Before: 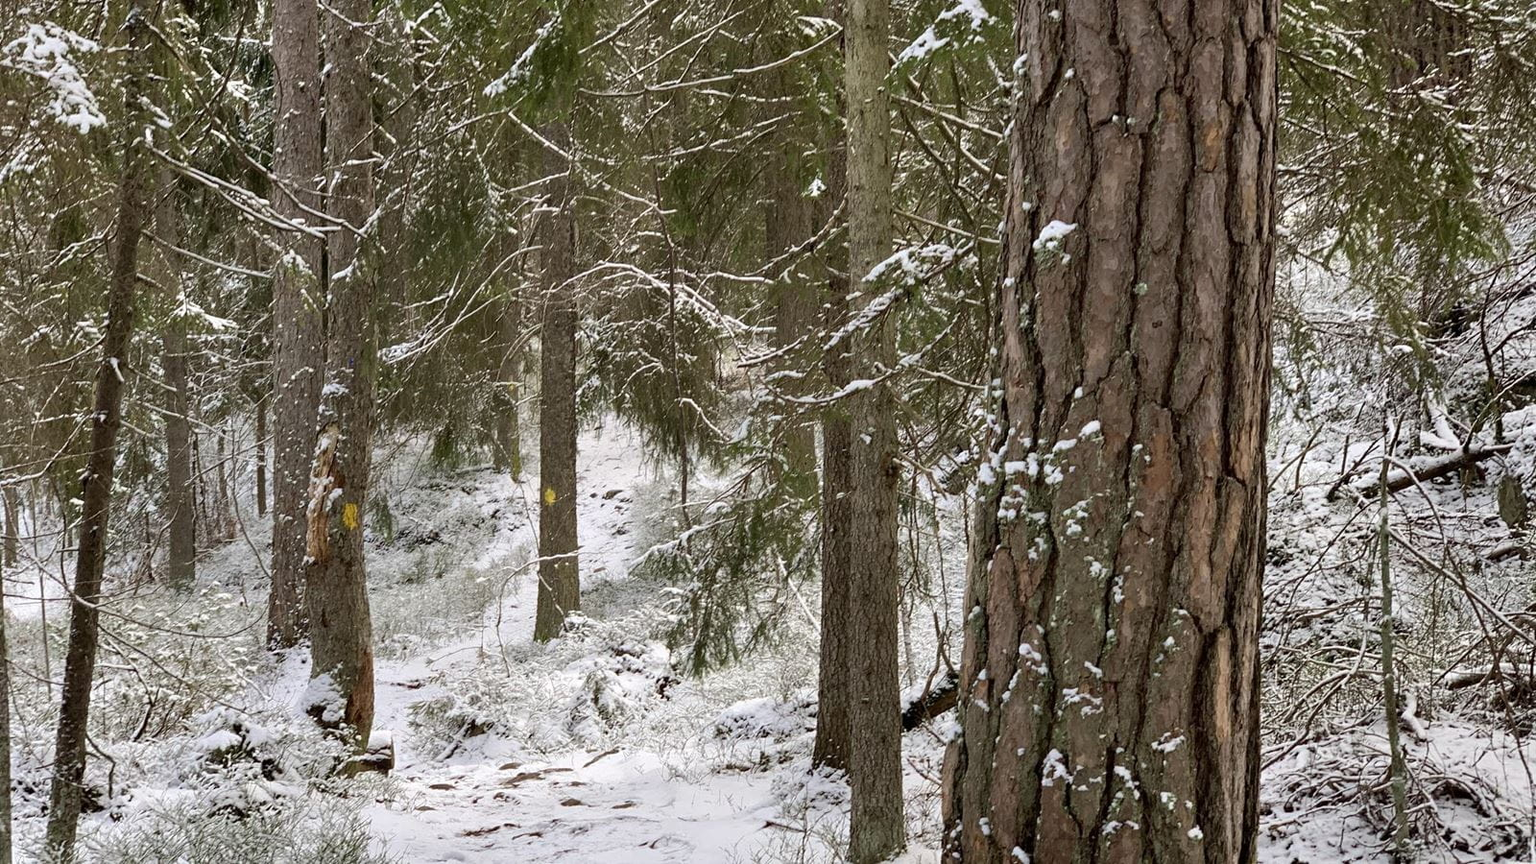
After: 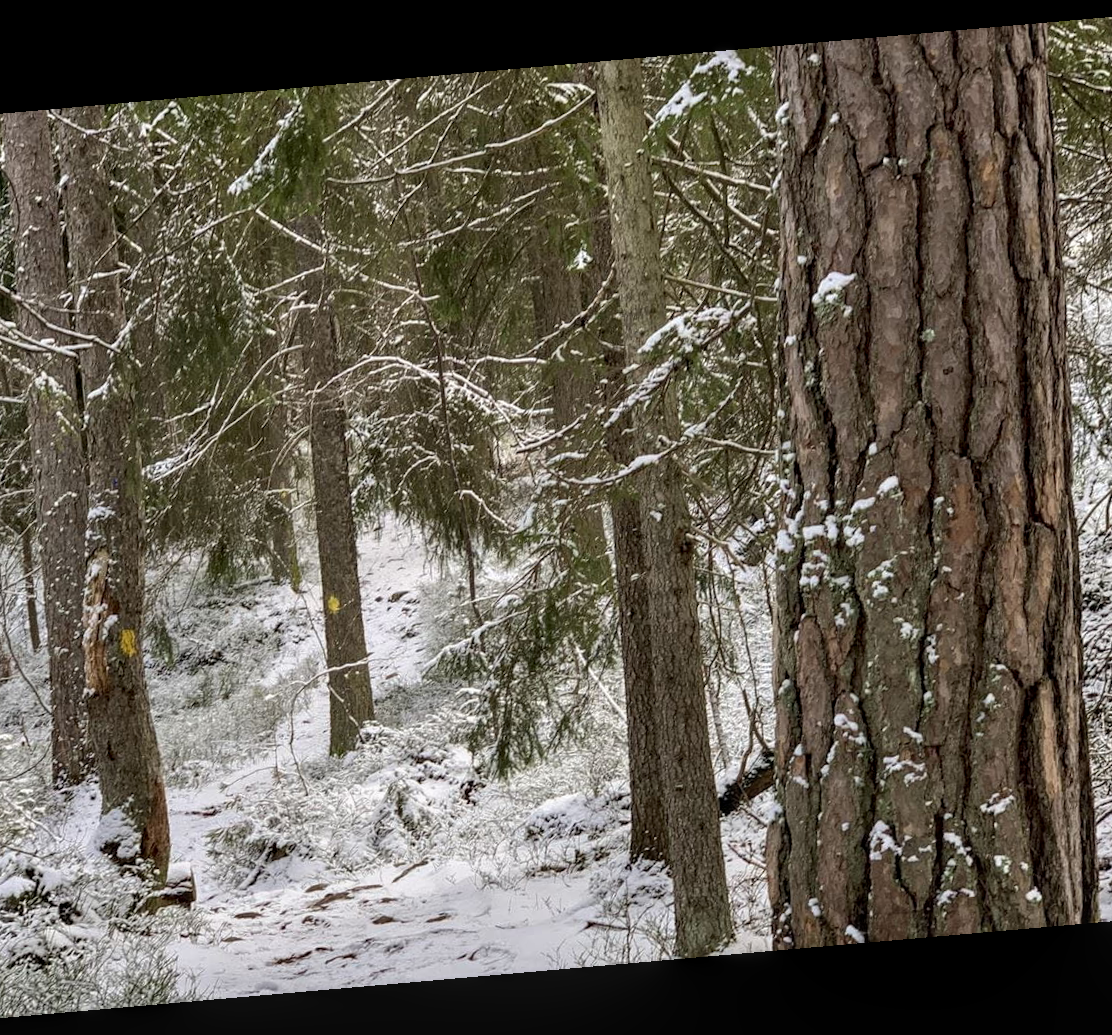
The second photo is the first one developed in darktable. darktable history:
local contrast: on, module defaults
crop: left 16.899%, right 16.556%
exposure: exposure -0.05 EV
rotate and perspective: rotation -4.98°, automatic cropping off
